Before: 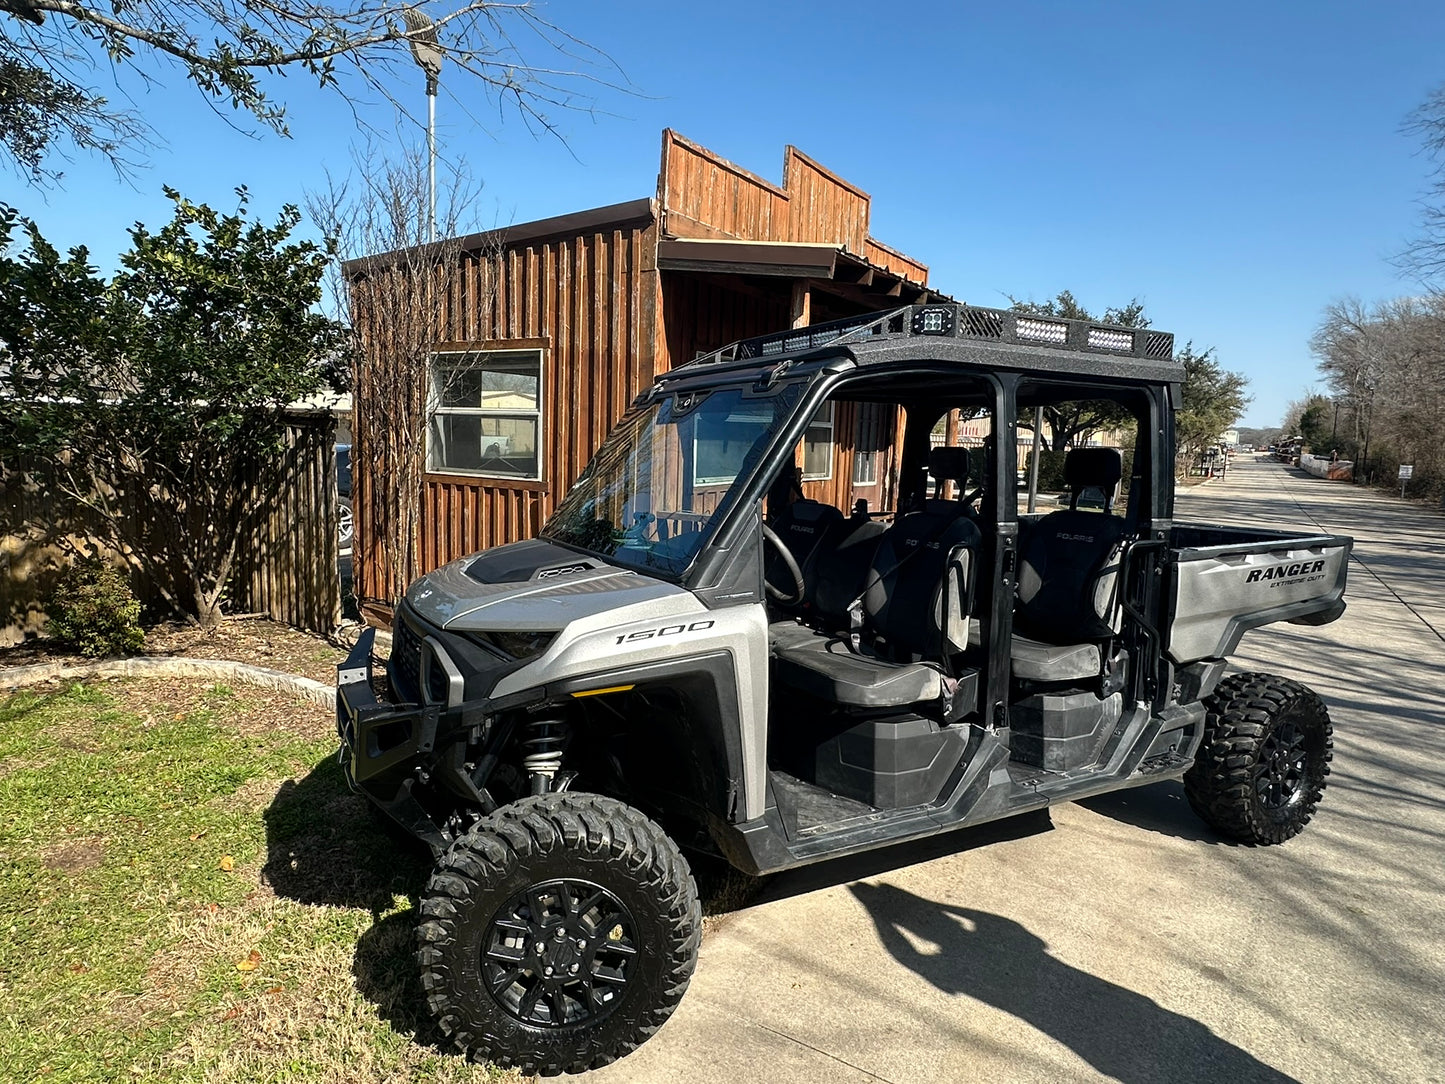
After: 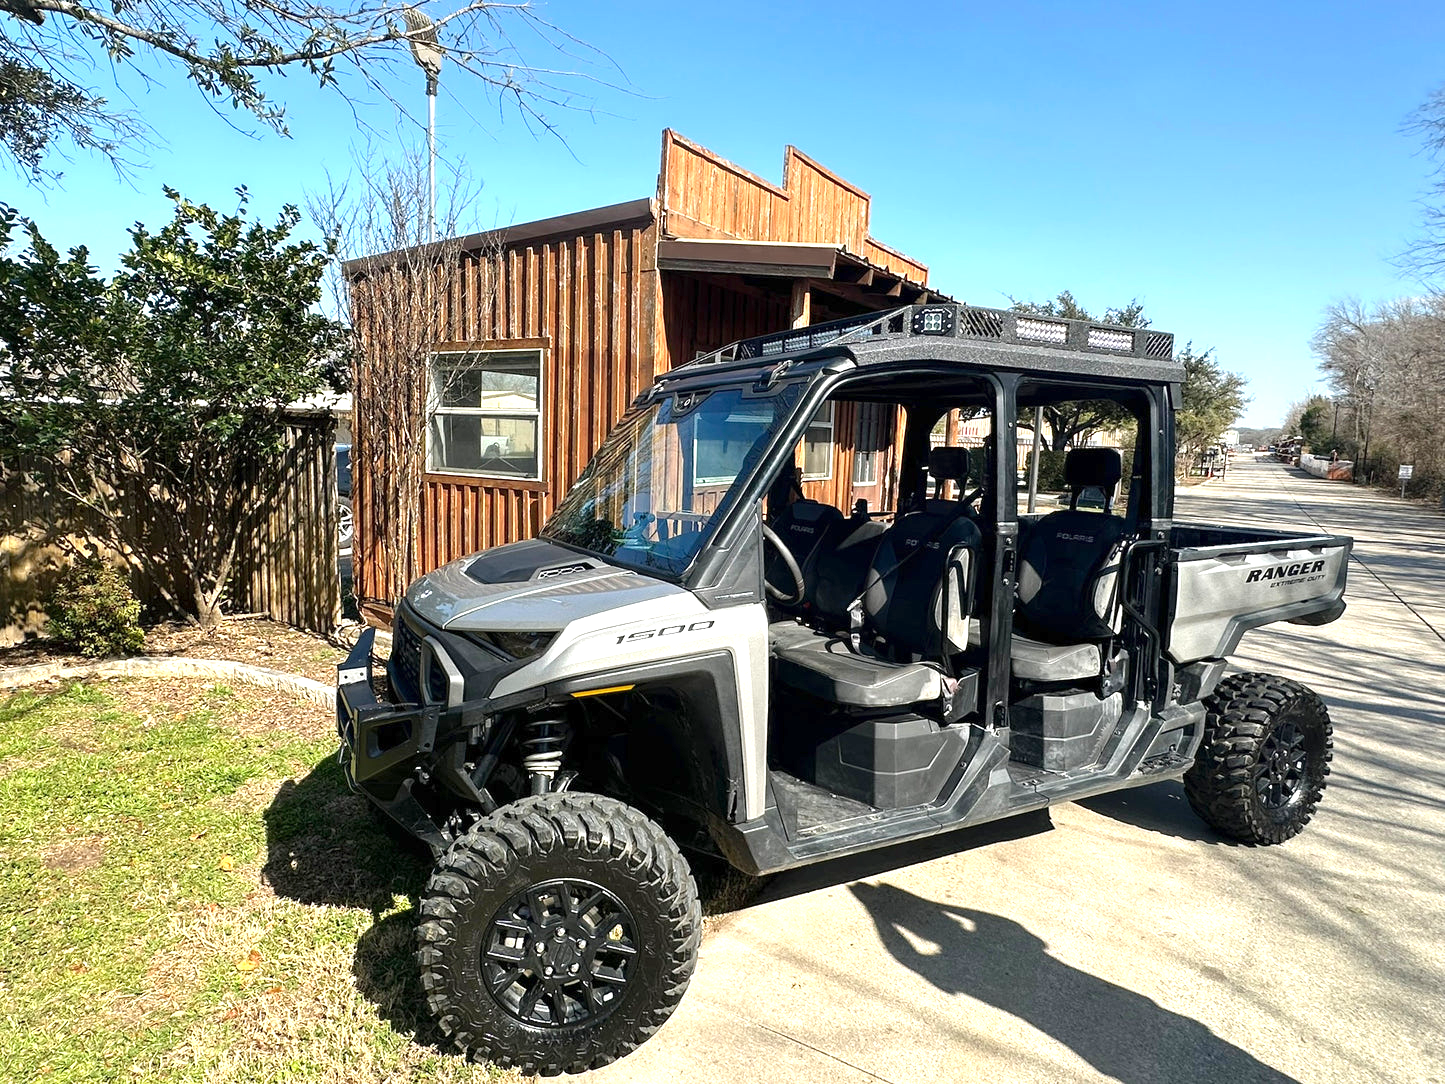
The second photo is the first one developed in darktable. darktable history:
exposure: exposure 0.748 EV, compensate exposure bias true, compensate highlight preservation false
levels: levels [0, 0.478, 1]
